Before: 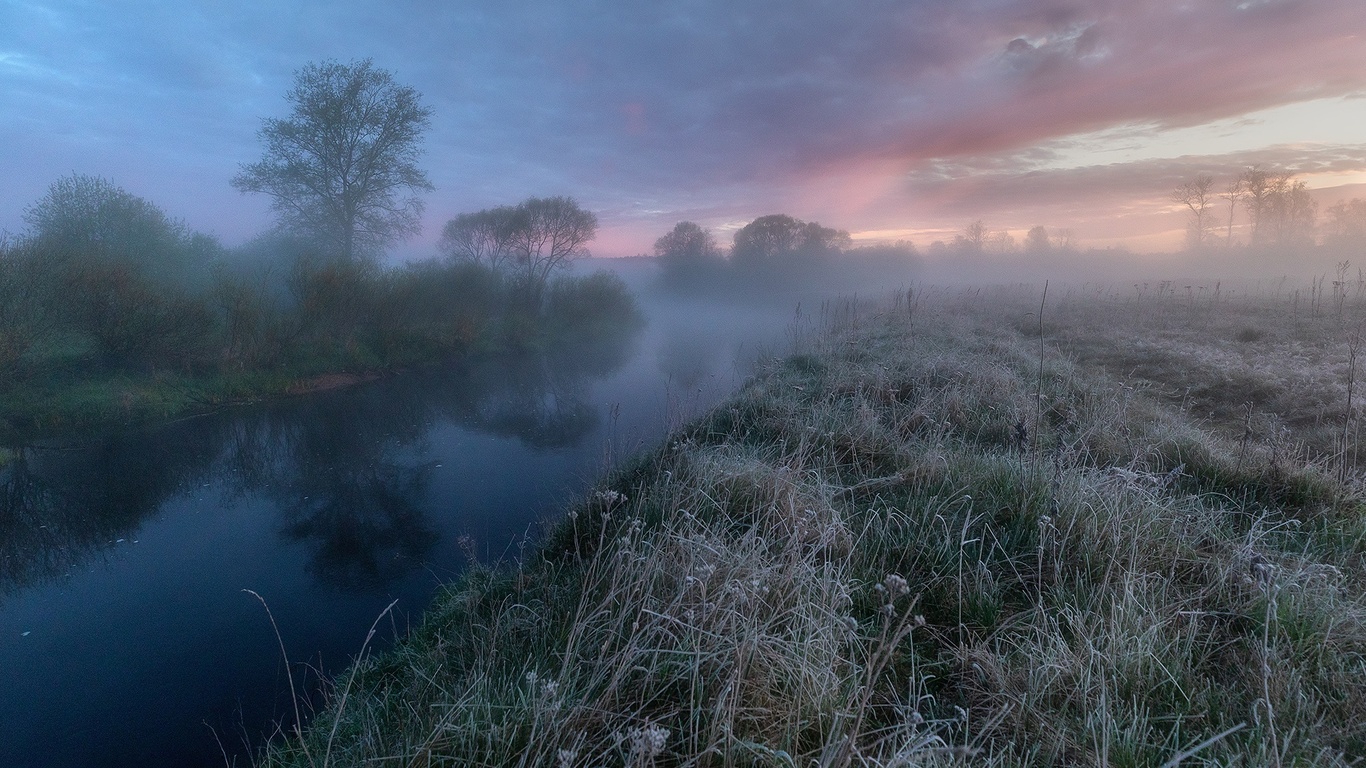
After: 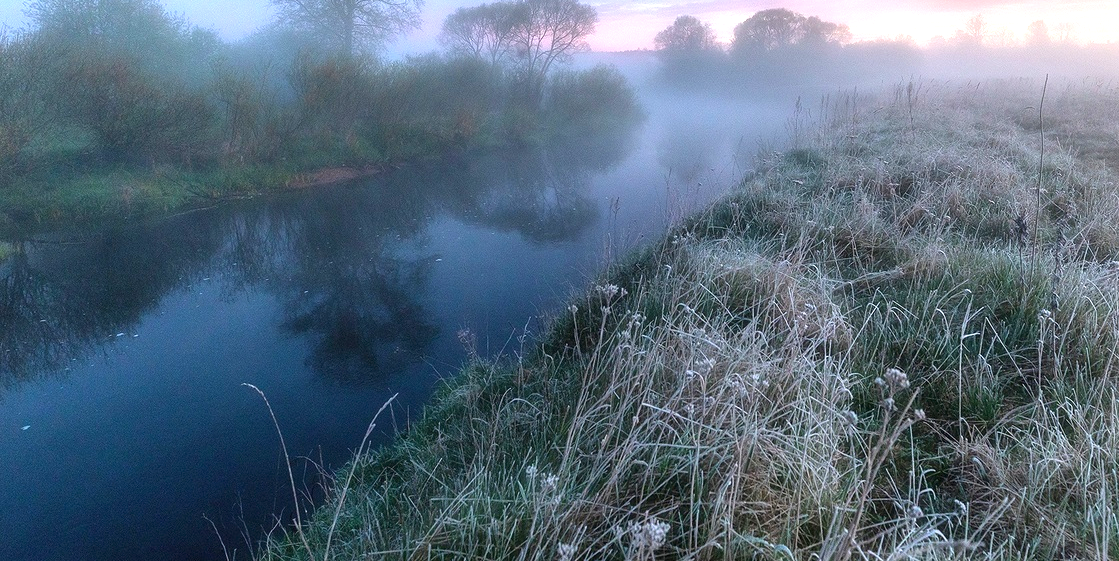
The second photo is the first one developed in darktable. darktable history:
exposure: black level correction 0, exposure 1.295 EV, compensate exposure bias true, compensate highlight preservation false
crop: top 26.877%, right 18.057%
